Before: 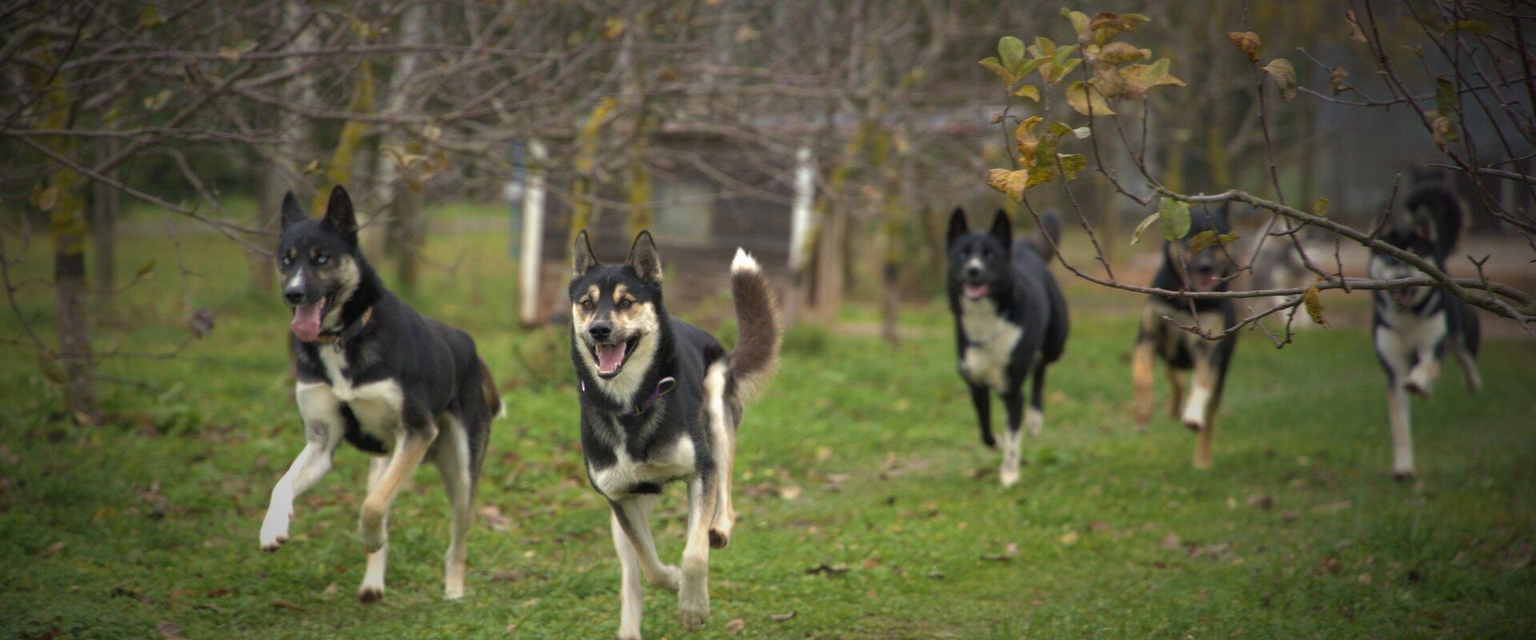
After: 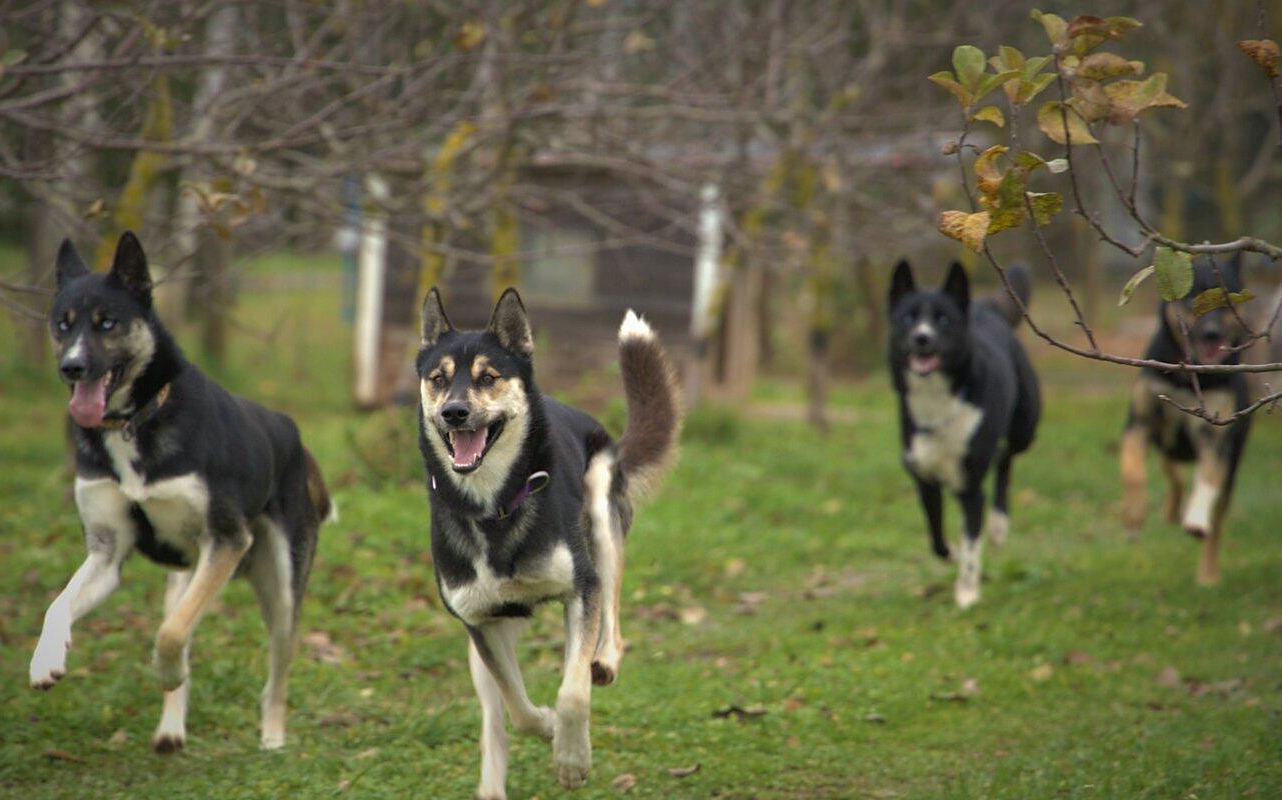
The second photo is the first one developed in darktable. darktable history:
crop: left 15.378%, right 17.801%
sharpen: radius 1.871, amount 0.402, threshold 1.403
